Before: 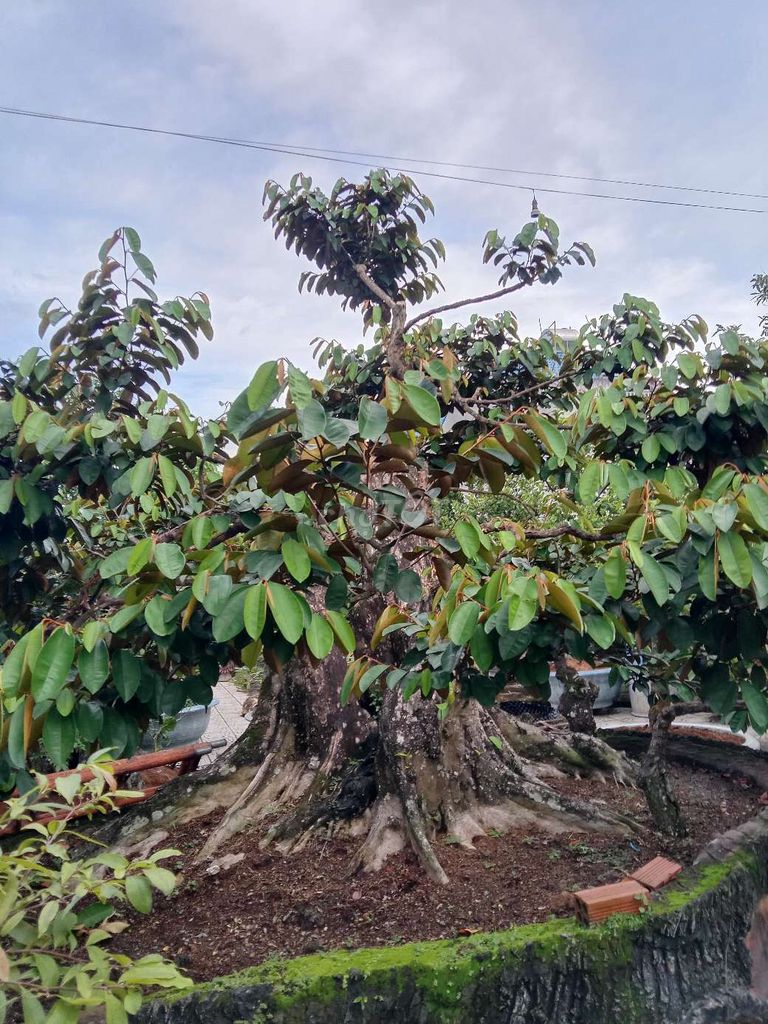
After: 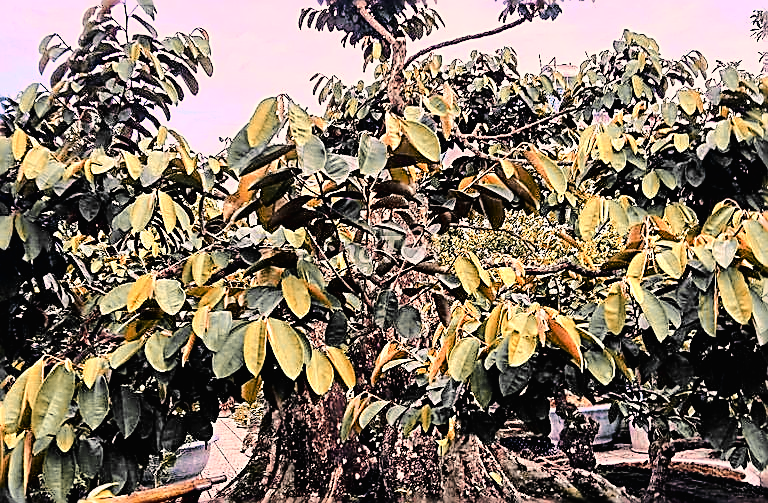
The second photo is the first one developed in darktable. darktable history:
sharpen: amount 1.861
filmic rgb: black relative exposure -4.96 EV, white relative exposure 2.83 EV, hardness 3.71
crop and rotate: top 25.808%, bottom 25.047%
exposure: exposure 0.251 EV, compensate exposure bias true, compensate highlight preservation false
color correction: highlights a* 12.93, highlights b* 5.55
color zones: curves: ch0 [(0.009, 0.528) (0.136, 0.6) (0.255, 0.586) (0.39, 0.528) (0.522, 0.584) (0.686, 0.736) (0.849, 0.561)]; ch1 [(0.045, 0.781) (0.14, 0.416) (0.257, 0.695) (0.442, 0.032) (0.738, 0.338) (0.818, 0.632) (0.891, 0.741) (1, 0.704)]; ch2 [(0, 0.667) (0.141, 0.52) (0.26, 0.37) (0.474, 0.432) (0.743, 0.286)], mix 19.02%
tone curve: curves: ch0 [(0, 0.01) (0.097, 0.07) (0.204, 0.173) (0.447, 0.517) (0.539, 0.624) (0.733, 0.791) (0.879, 0.898) (1, 0.98)]; ch1 [(0, 0) (0.393, 0.415) (0.447, 0.448) (0.485, 0.494) (0.523, 0.509) (0.545, 0.544) (0.574, 0.578) (0.648, 0.674) (1, 1)]; ch2 [(0, 0) (0.369, 0.388) (0.449, 0.431) (0.499, 0.5) (0.521, 0.517) (0.53, 0.54) (0.564, 0.569) (0.674, 0.735) (1, 1)], color space Lab, linked channels
